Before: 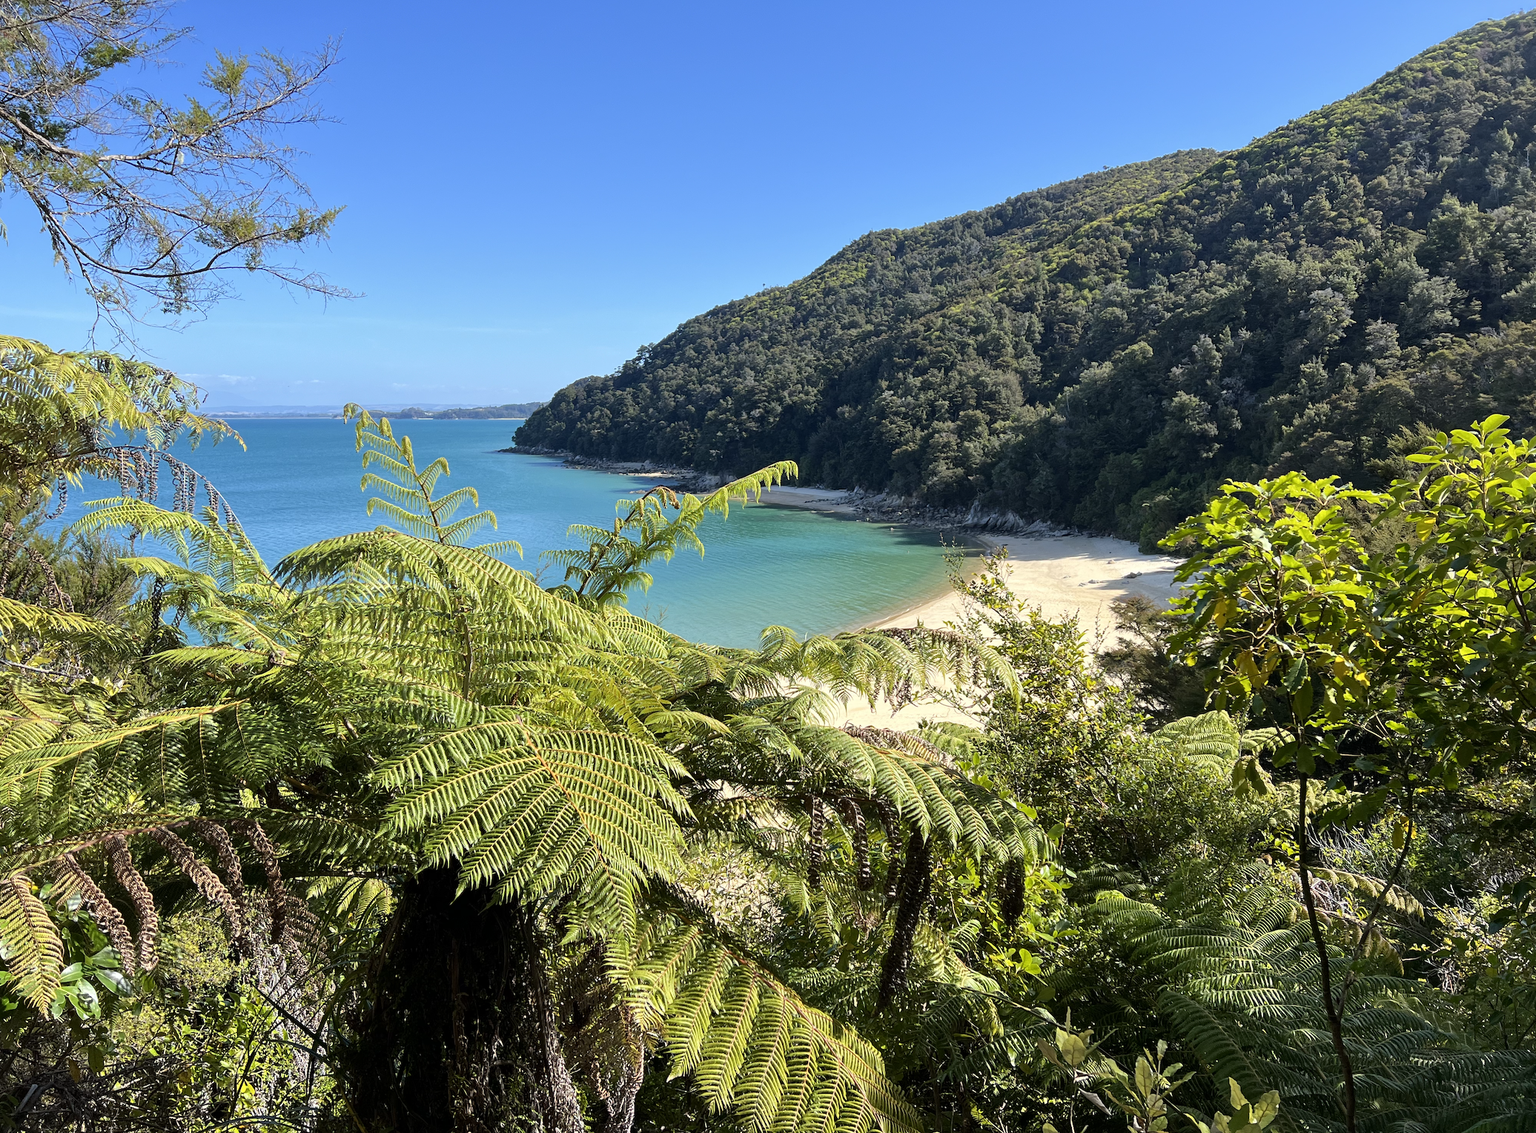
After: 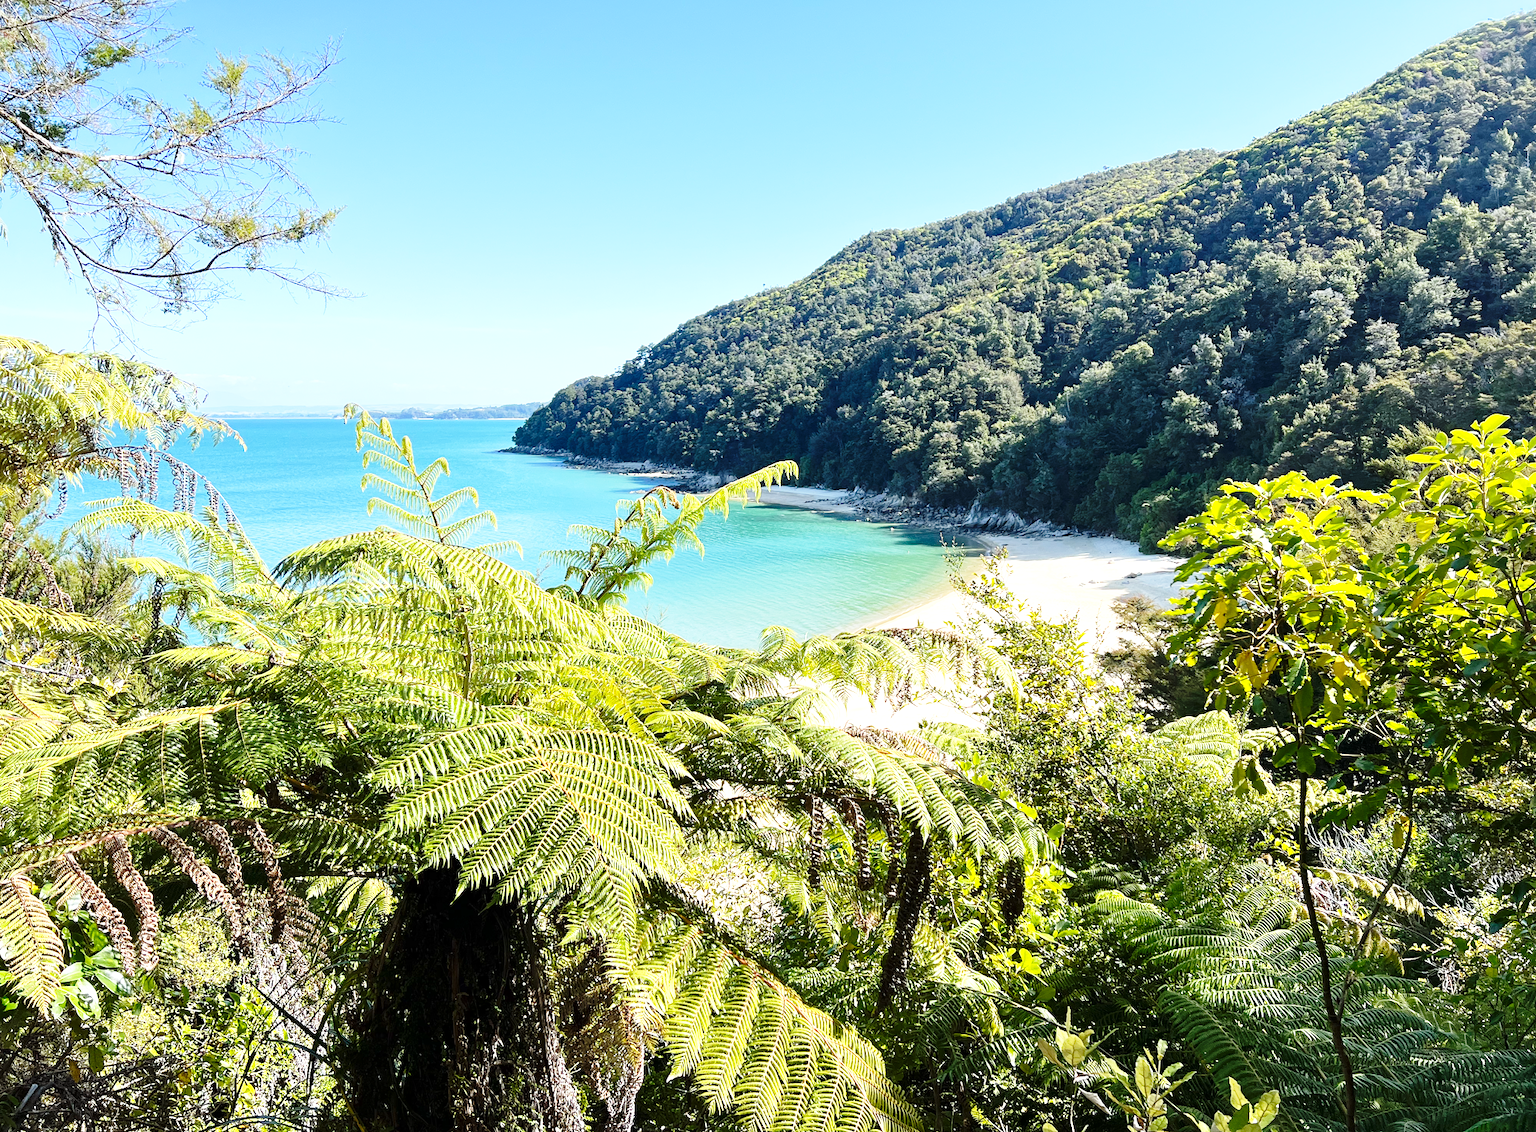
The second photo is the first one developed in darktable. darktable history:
base curve: curves: ch0 [(0, 0) (0.028, 0.03) (0.121, 0.232) (0.46, 0.748) (0.859, 0.968) (1, 1)], preserve colors none
exposure: exposure 0.636 EV, compensate highlight preservation false
white balance: red 0.978, blue 0.999
